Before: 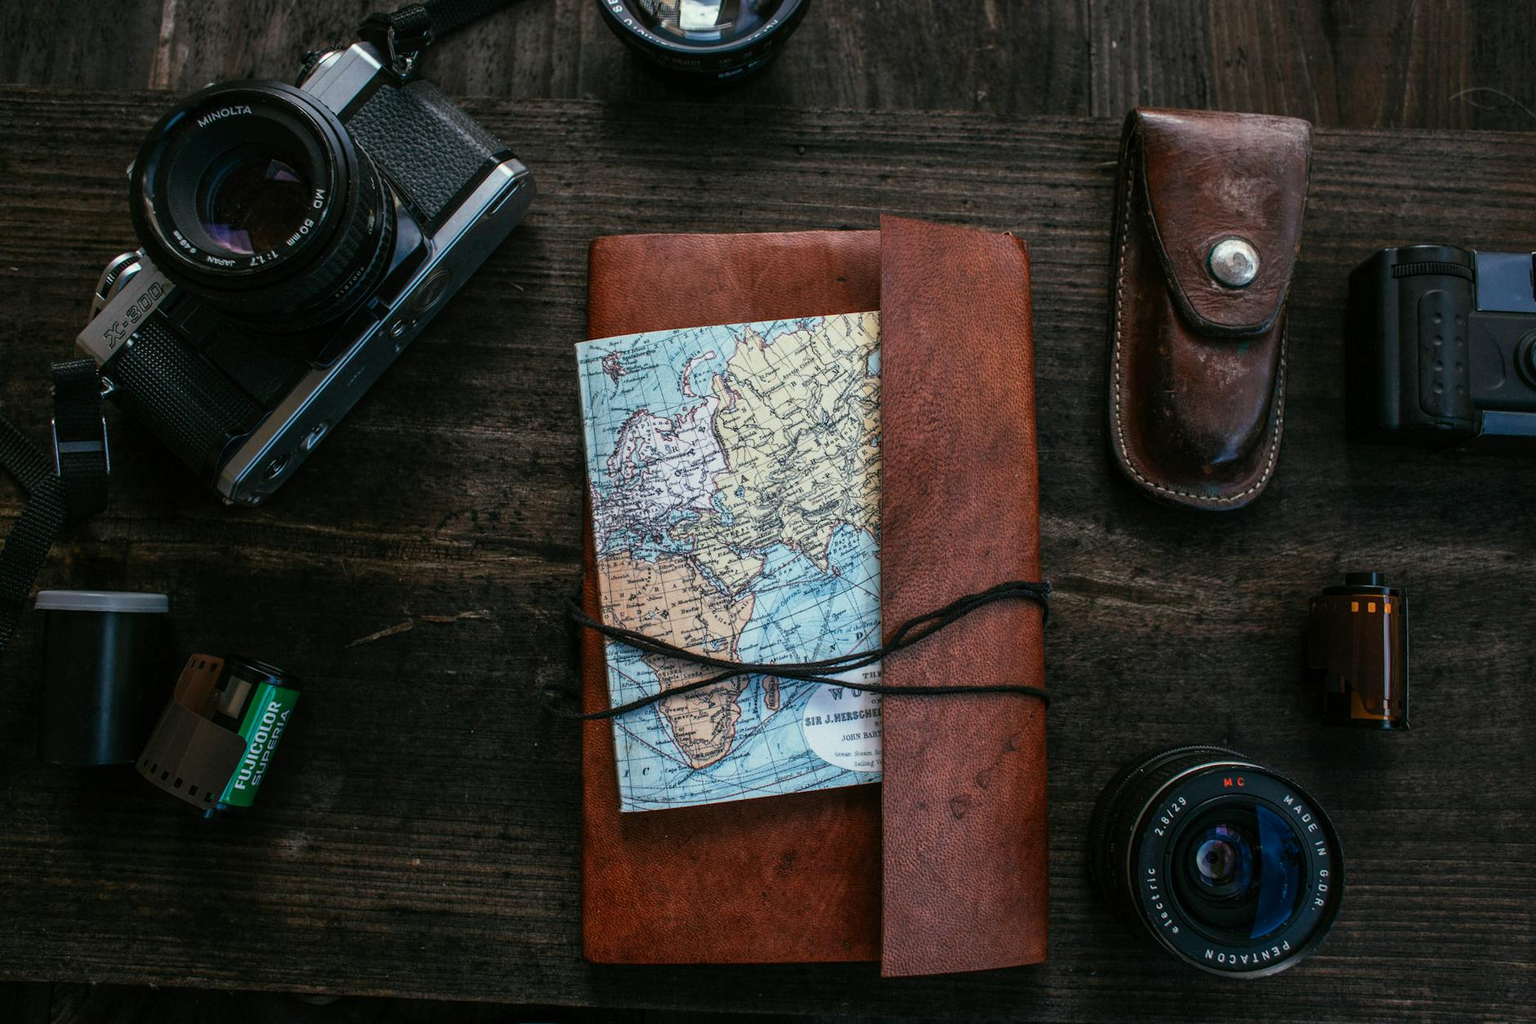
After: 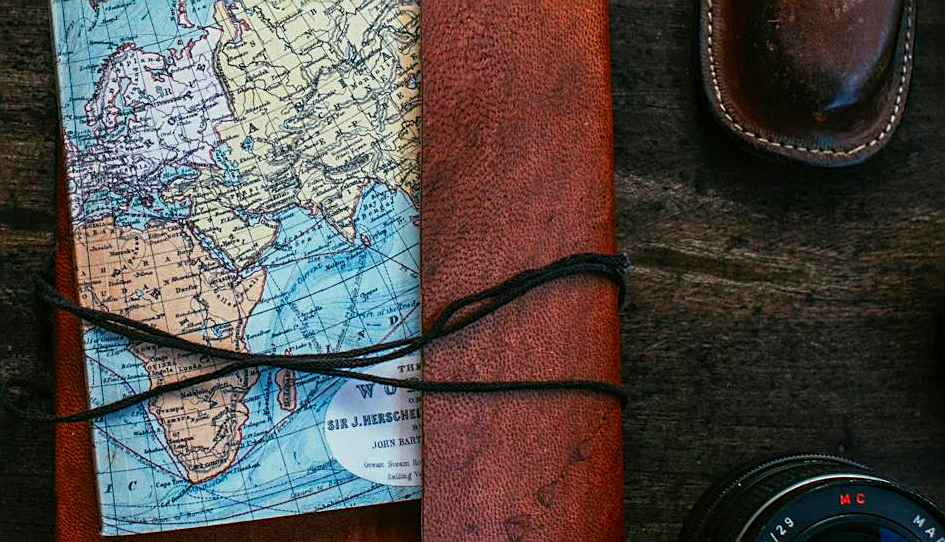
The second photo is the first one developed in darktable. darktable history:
color zones: curves: ch0 [(0, 0.613) (0.01, 0.613) (0.245, 0.448) (0.498, 0.529) (0.642, 0.665) (0.879, 0.777) (0.99, 0.613)]; ch1 [(0, 0) (0.143, 0) (0.286, 0) (0.429, 0) (0.571, 0) (0.714, 0) (0.857, 0)], mix -138.01%
crop: left 35.03%, top 36.625%, right 14.663%, bottom 20.057%
sharpen: on, module defaults
